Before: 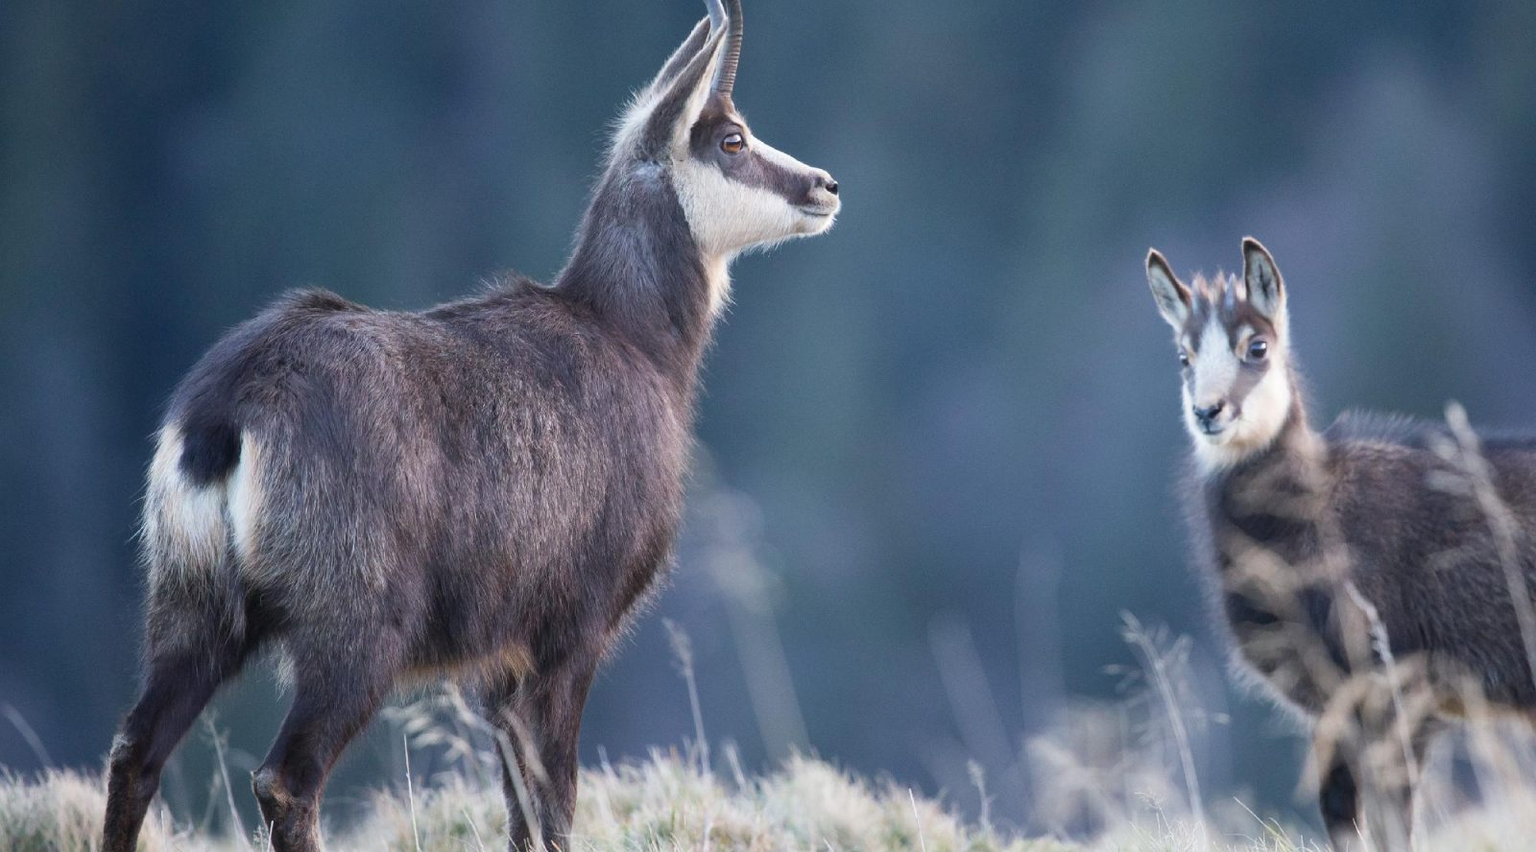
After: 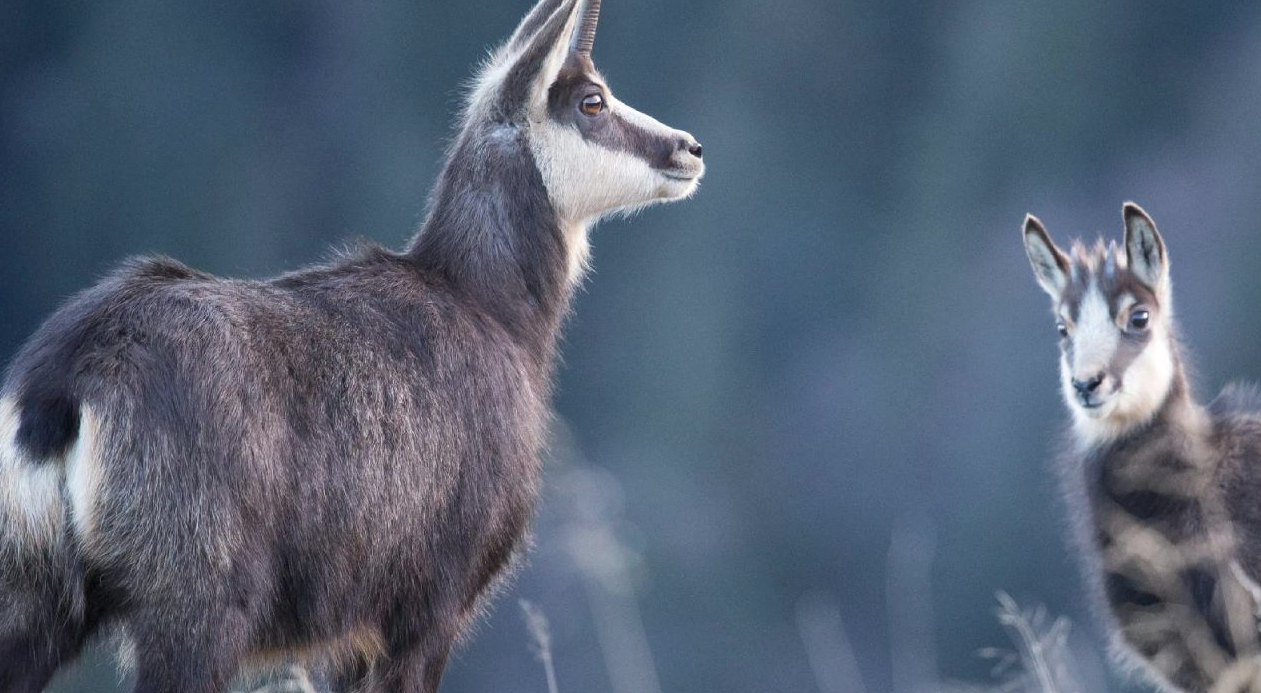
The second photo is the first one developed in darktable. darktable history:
contrast brightness saturation: saturation -0.1
local contrast: highlights 100%, shadows 100%, detail 120%, midtone range 0.2
white balance: red 1, blue 1
crop and rotate: left 10.77%, top 5.1%, right 10.41%, bottom 16.76%
